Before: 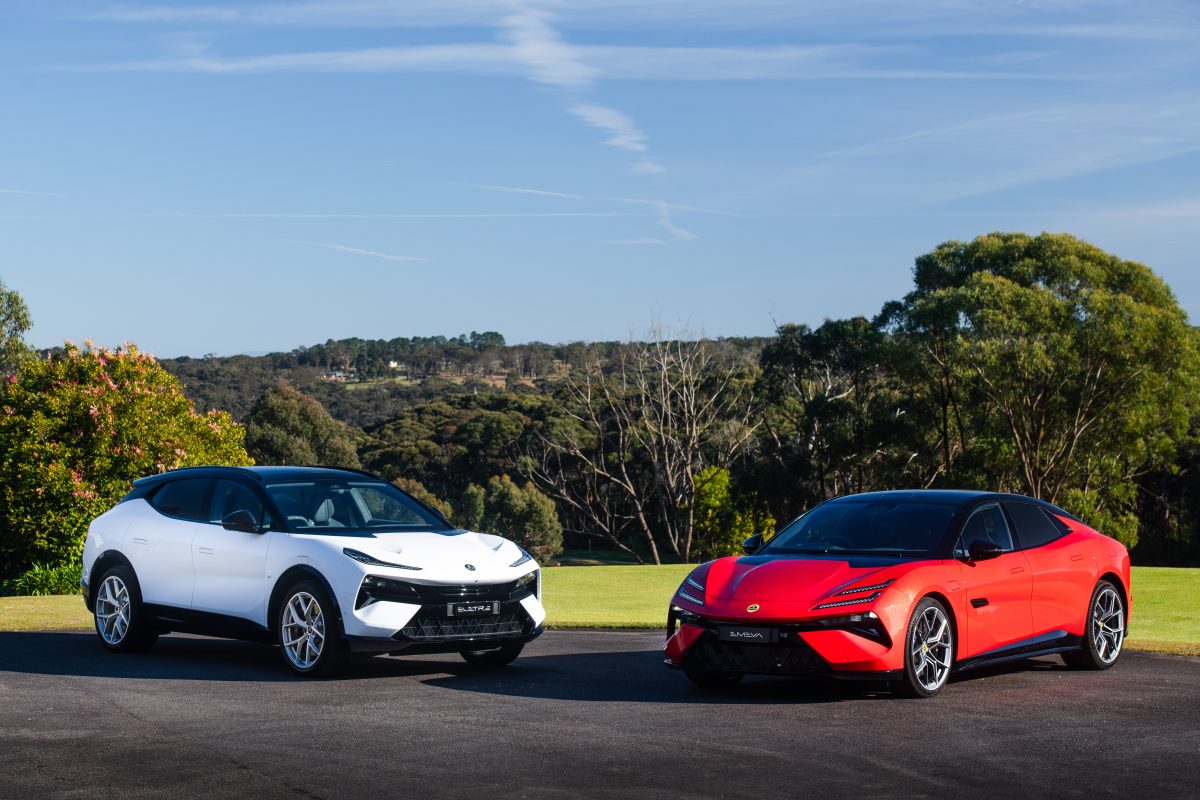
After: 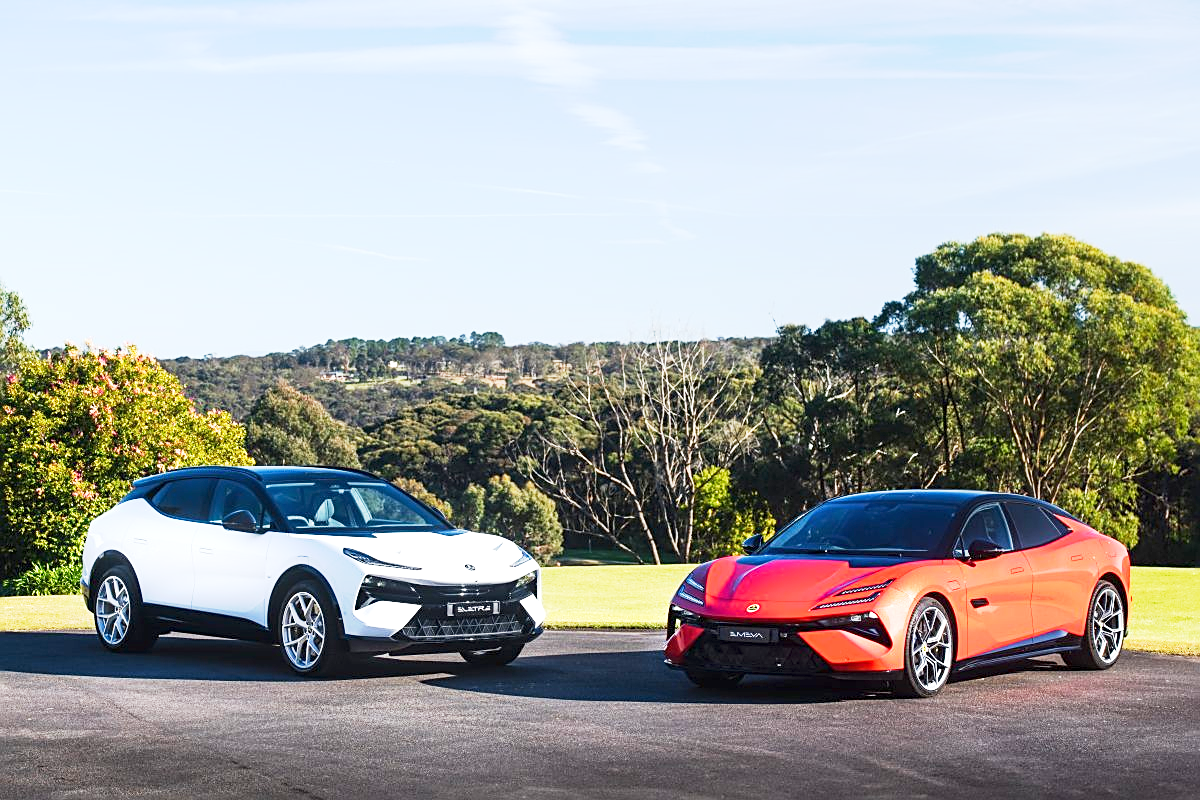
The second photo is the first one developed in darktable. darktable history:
sharpen: on, module defaults
base curve: curves: ch0 [(0, 0) (0.088, 0.125) (0.176, 0.251) (0.354, 0.501) (0.613, 0.749) (1, 0.877)], preserve colors none
exposure: black level correction 0, exposure 1.2 EV, compensate exposure bias true, compensate highlight preservation false
